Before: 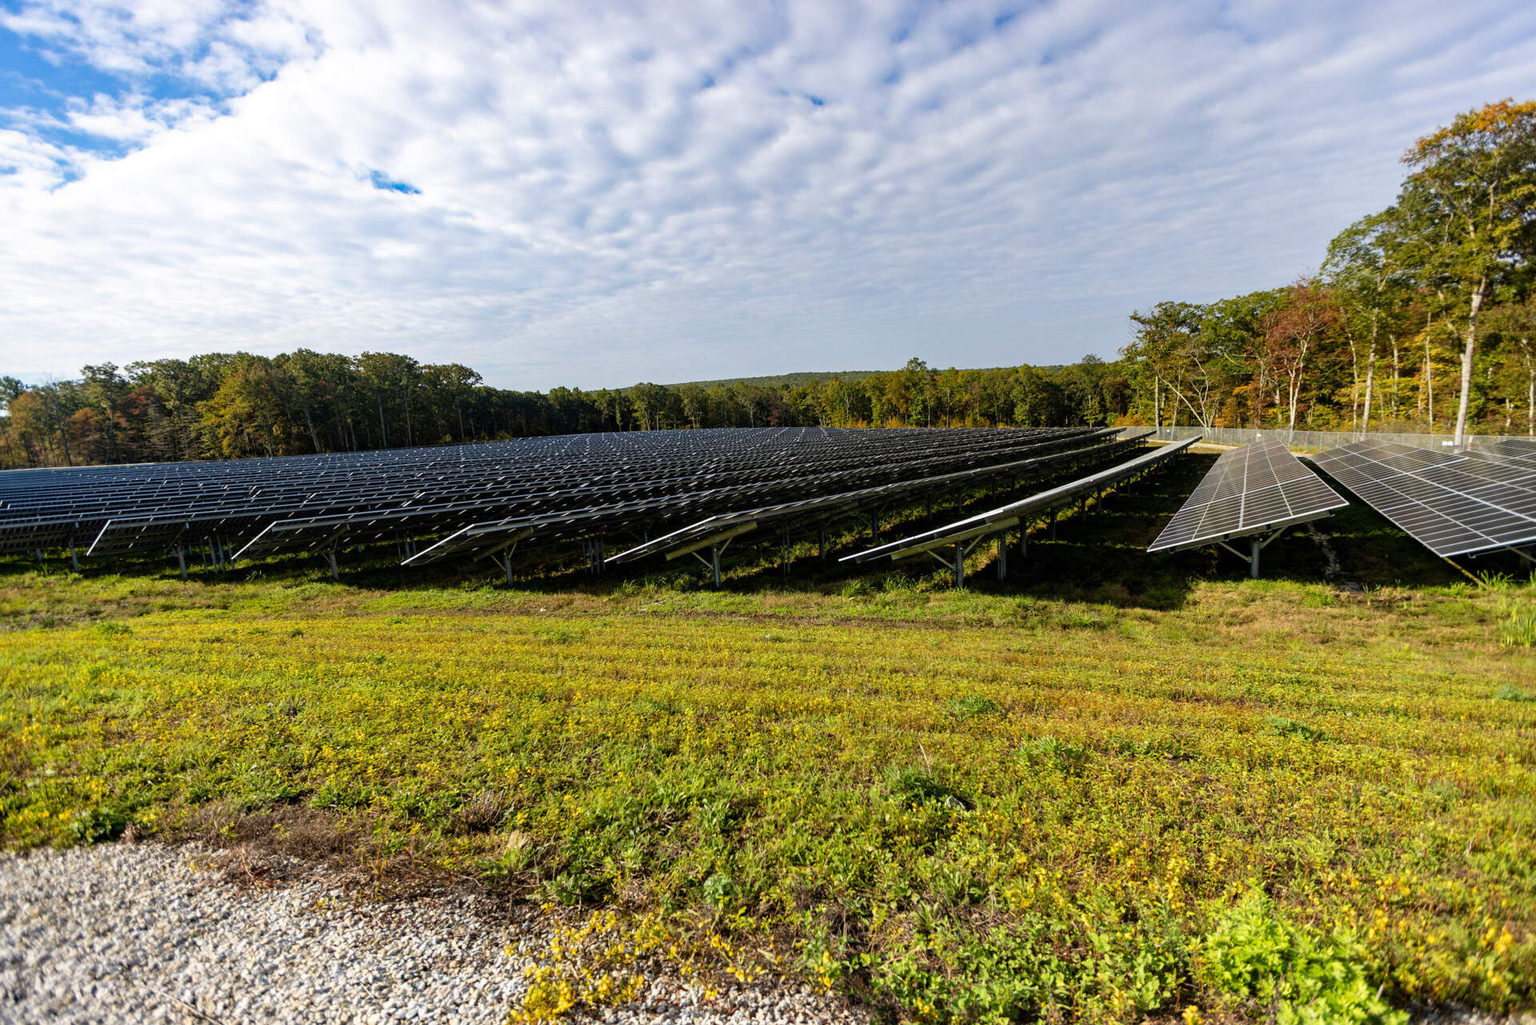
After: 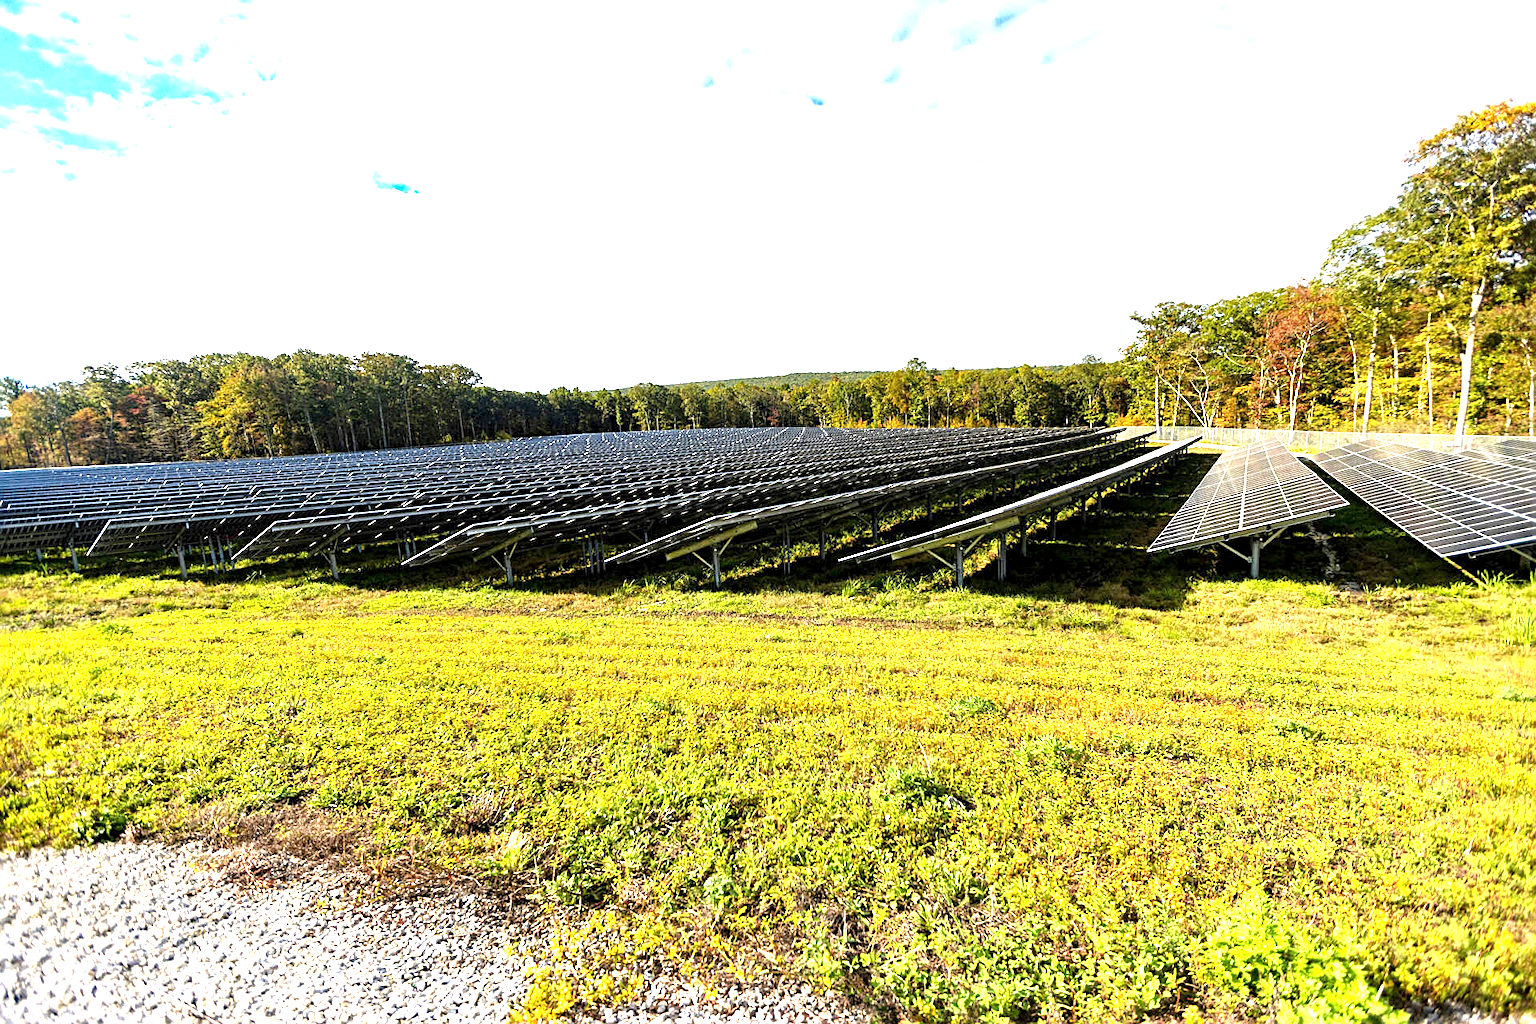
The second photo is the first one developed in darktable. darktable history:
exposure: black level correction 0.001, exposure 1.647 EV, compensate highlight preservation false
sharpen: on, module defaults
